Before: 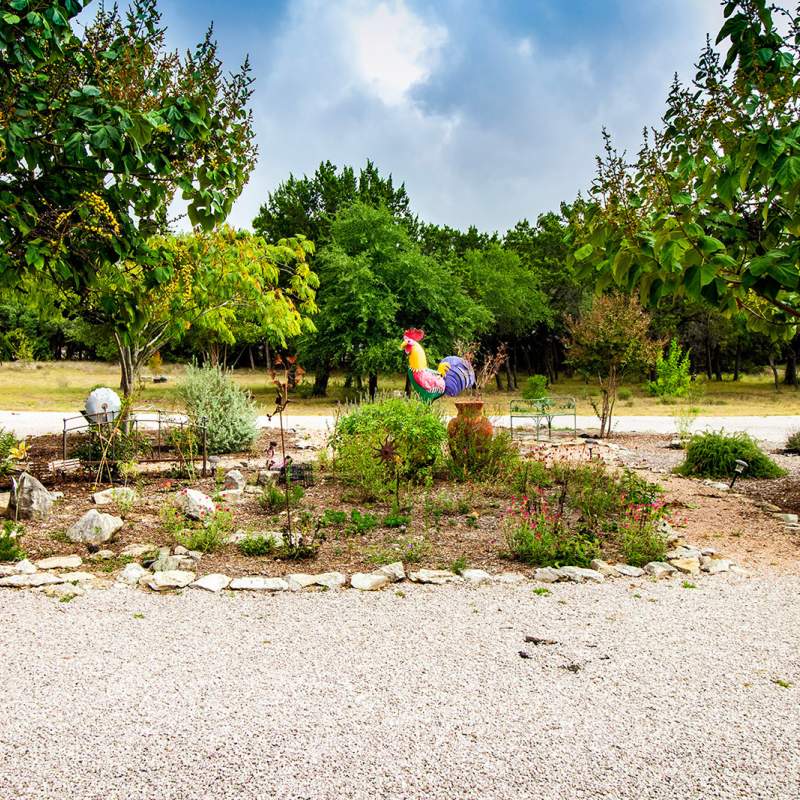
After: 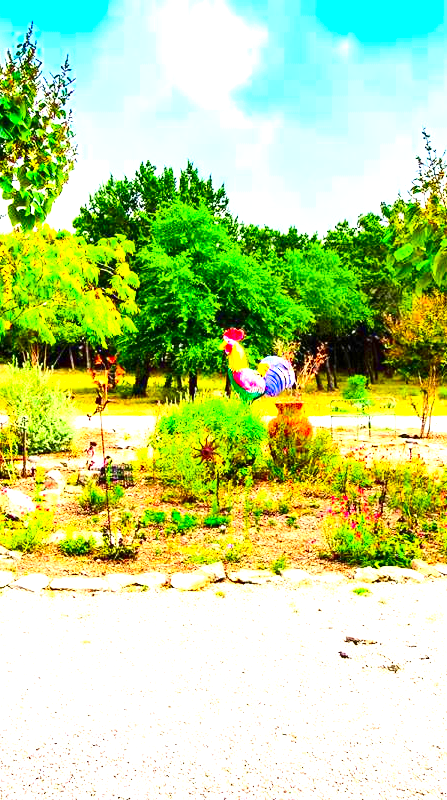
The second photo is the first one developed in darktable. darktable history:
crop and rotate: left 22.519%, right 21.492%
contrast brightness saturation: contrast 0.259, brightness 0.013, saturation 0.873
exposure: black level correction 0, exposure 1.572 EV, compensate highlight preservation false
